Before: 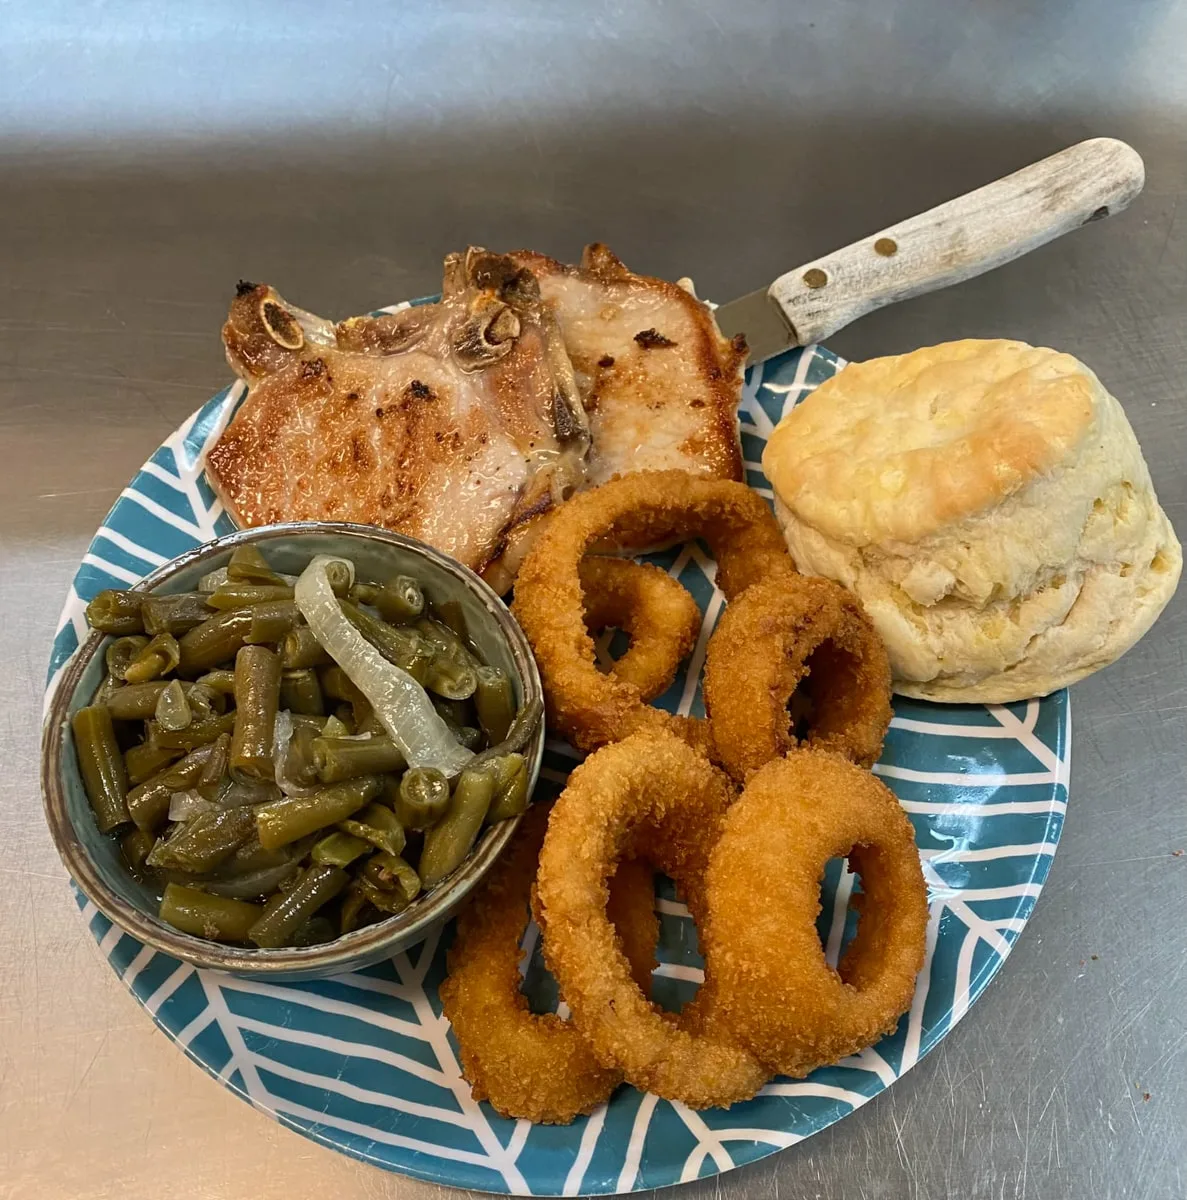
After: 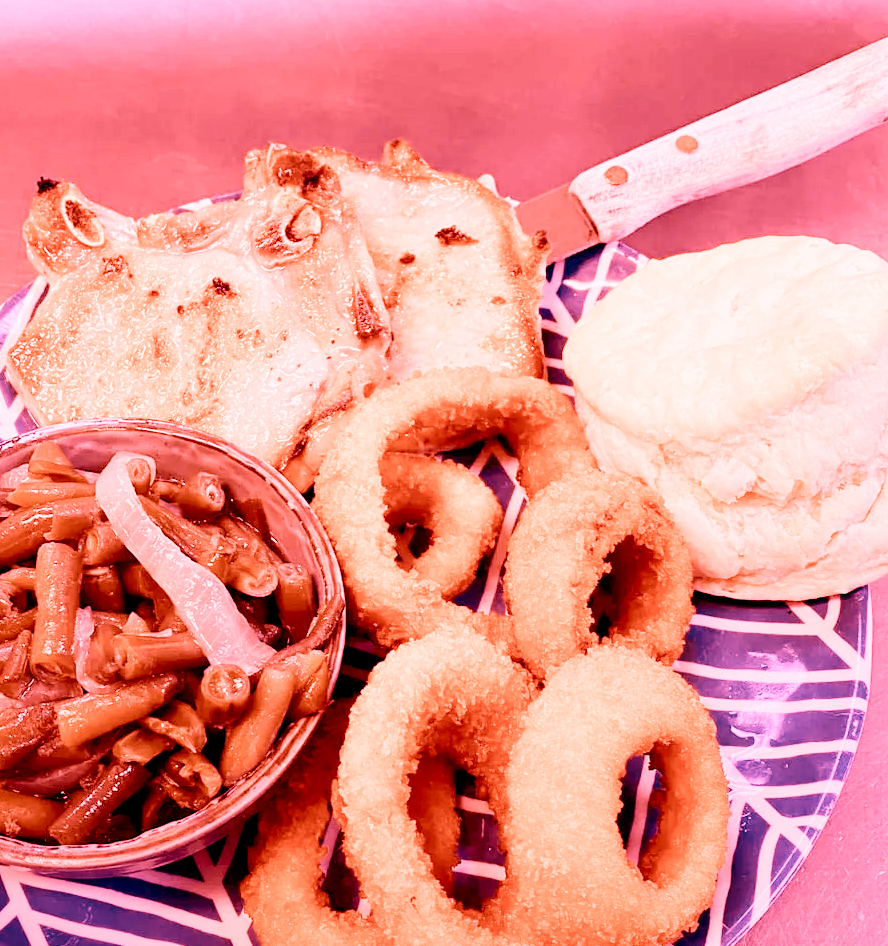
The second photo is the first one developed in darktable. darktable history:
crop: left 16.768%, top 8.653%, right 8.362%, bottom 12.485%
contrast brightness saturation: contrast 0.22
color calibration: x 0.372, y 0.386, temperature 4283.97 K
white balance: red 4.26, blue 1.802
graduated density: rotation -180°, offset 27.42
filmic rgb: middle gray luminance 30%, black relative exposure -9 EV, white relative exposure 7 EV, threshold 6 EV, target black luminance 0%, hardness 2.94, latitude 2.04%, contrast 0.963, highlights saturation mix 5%, shadows ↔ highlights balance 12.16%, add noise in highlights 0, preserve chrominance no, color science v3 (2019), use custom middle-gray values true, iterations of high-quality reconstruction 0, contrast in highlights soft, enable highlight reconstruction true
color correction: saturation 0.98
